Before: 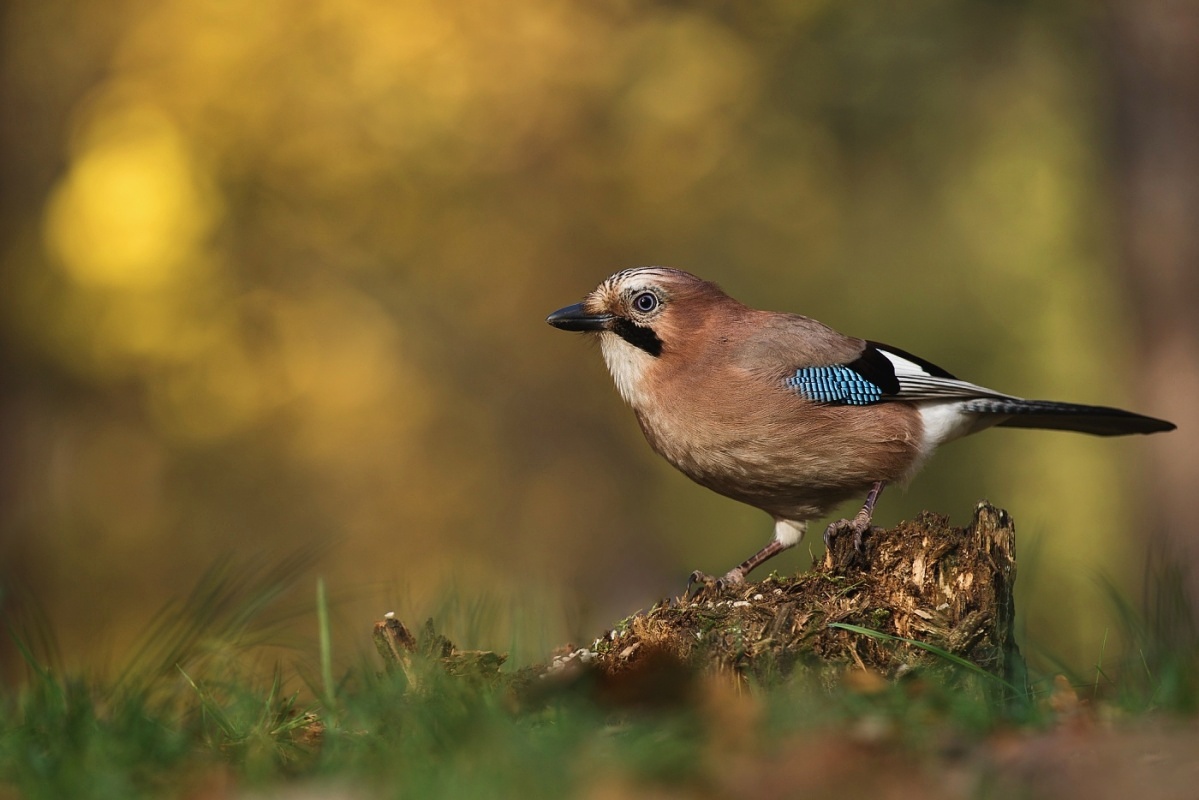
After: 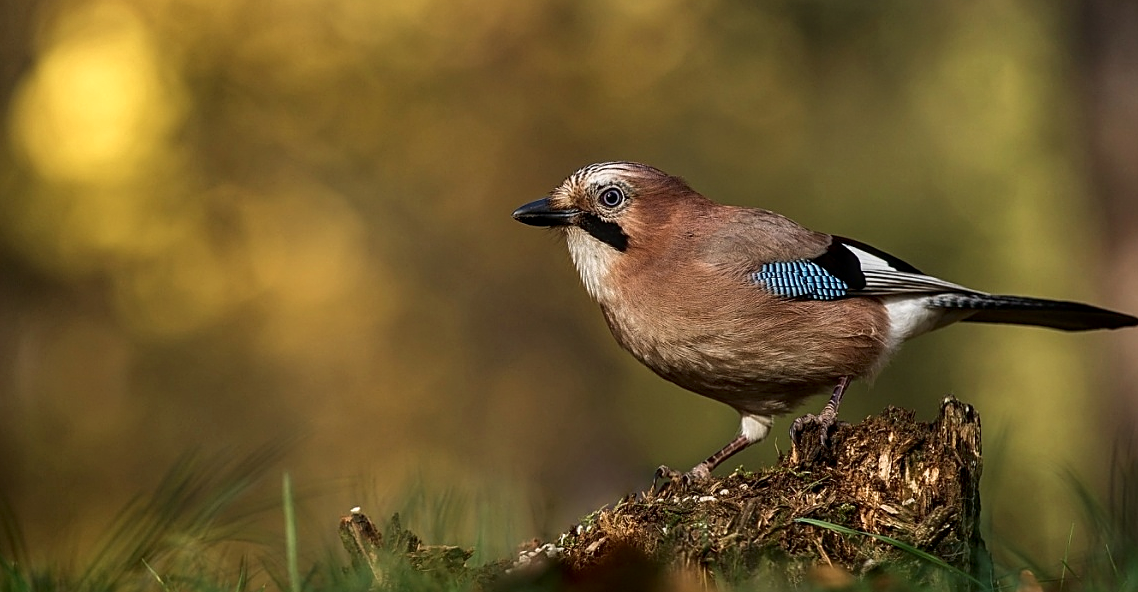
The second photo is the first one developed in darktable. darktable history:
local contrast: on, module defaults
crop and rotate: left 2.912%, top 13.354%, right 2.118%, bottom 12.642%
shadows and highlights: shadows -60.97, white point adjustment -5.03, highlights 60.25
sharpen: amount 0.496
